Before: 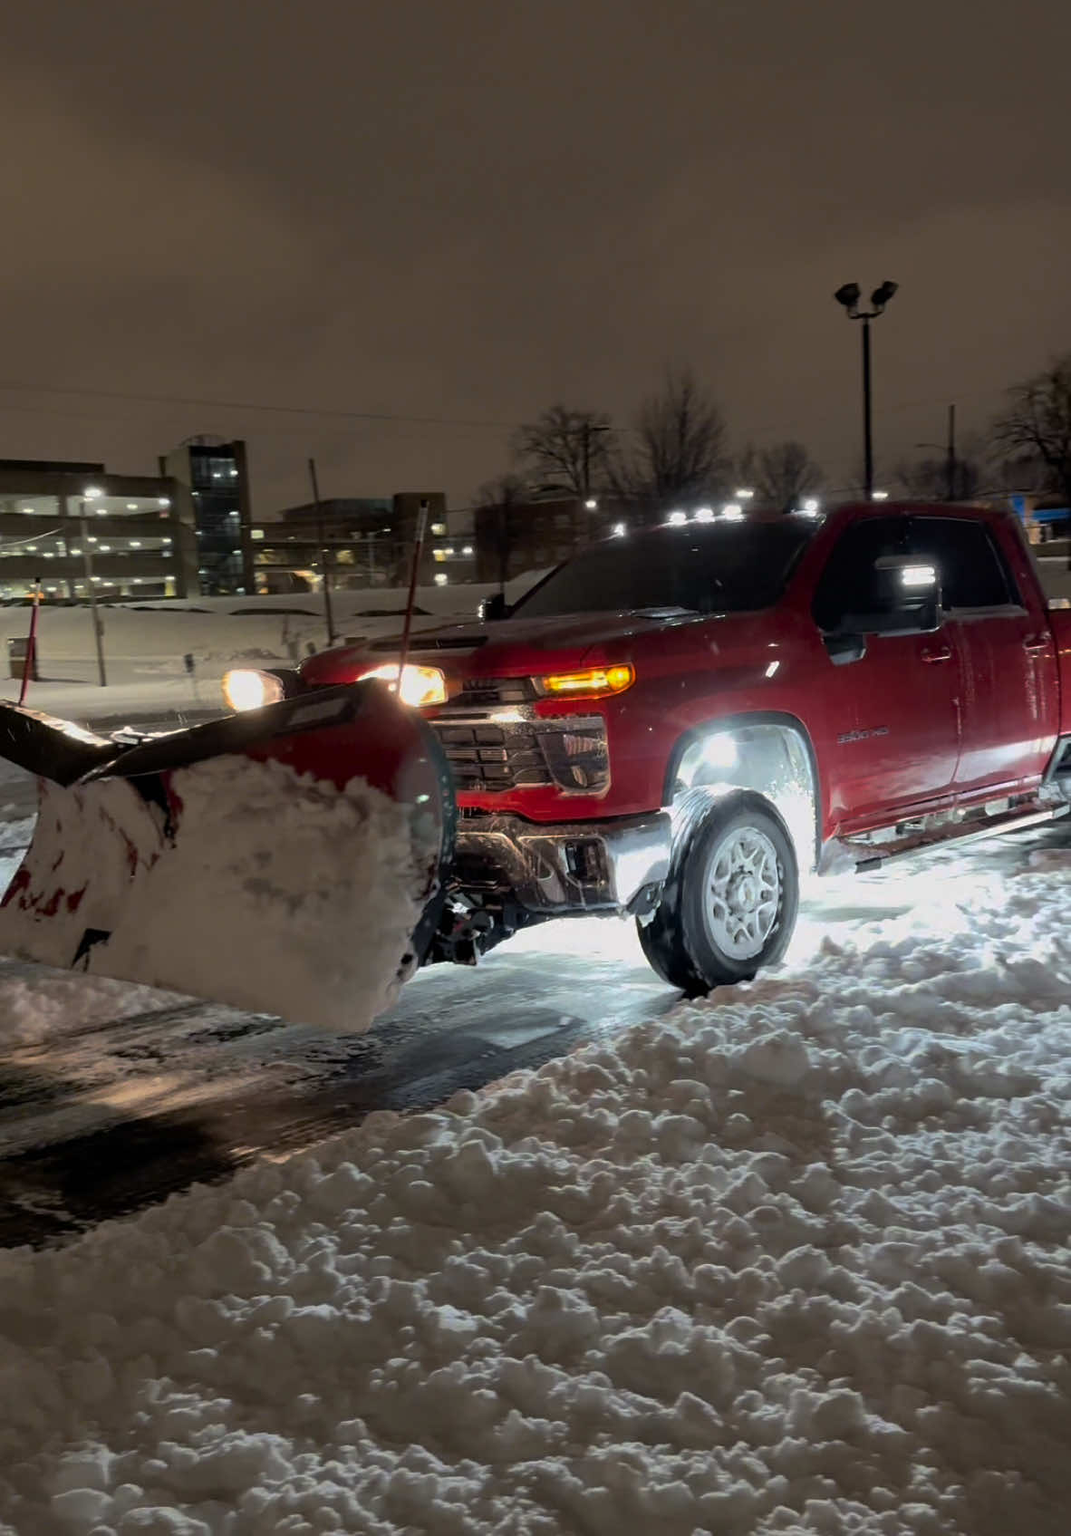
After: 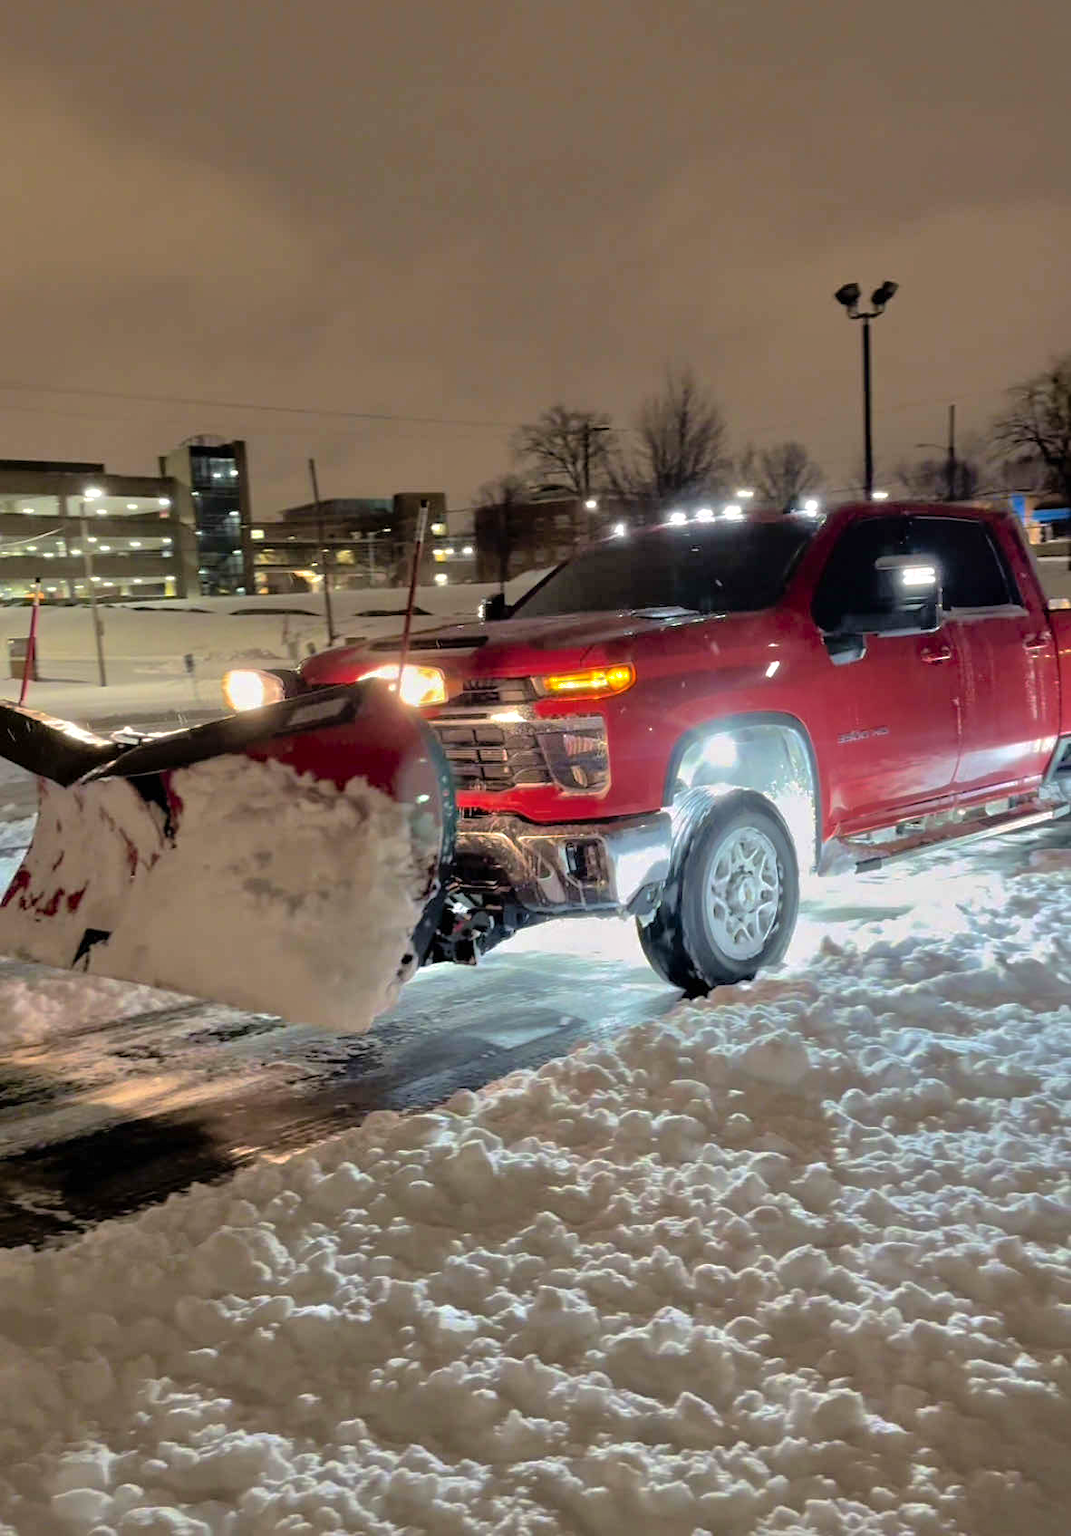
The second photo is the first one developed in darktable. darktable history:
shadows and highlights: on, module defaults
exposure: exposure -0.004 EV, compensate highlight preservation false
tone equalizer: -7 EV 0.152 EV, -6 EV 0.636 EV, -5 EV 1.14 EV, -4 EV 1.33 EV, -3 EV 1.18 EV, -2 EV 0.6 EV, -1 EV 0.159 EV, luminance estimator HSV value / RGB max
velvia: on, module defaults
